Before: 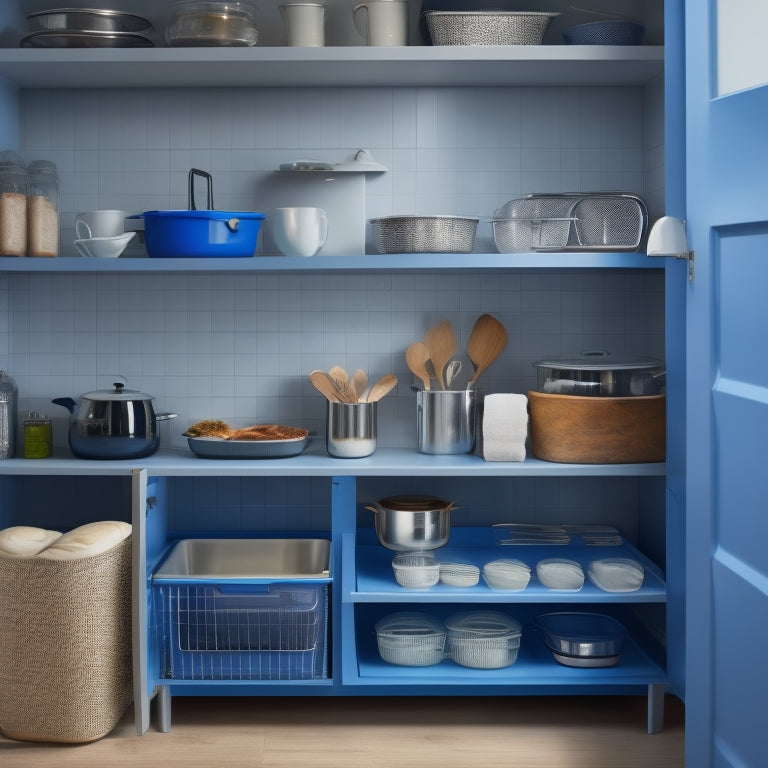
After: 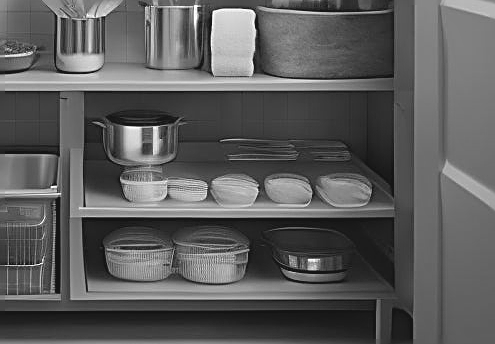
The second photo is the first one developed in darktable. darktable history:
contrast brightness saturation: contrast -0.1, brightness 0.05, saturation 0.08
haze removal: compatibility mode true, adaptive false
crop and rotate: left 35.509%, top 50.238%, bottom 4.934%
sharpen: amount 1
monochrome: on, module defaults
